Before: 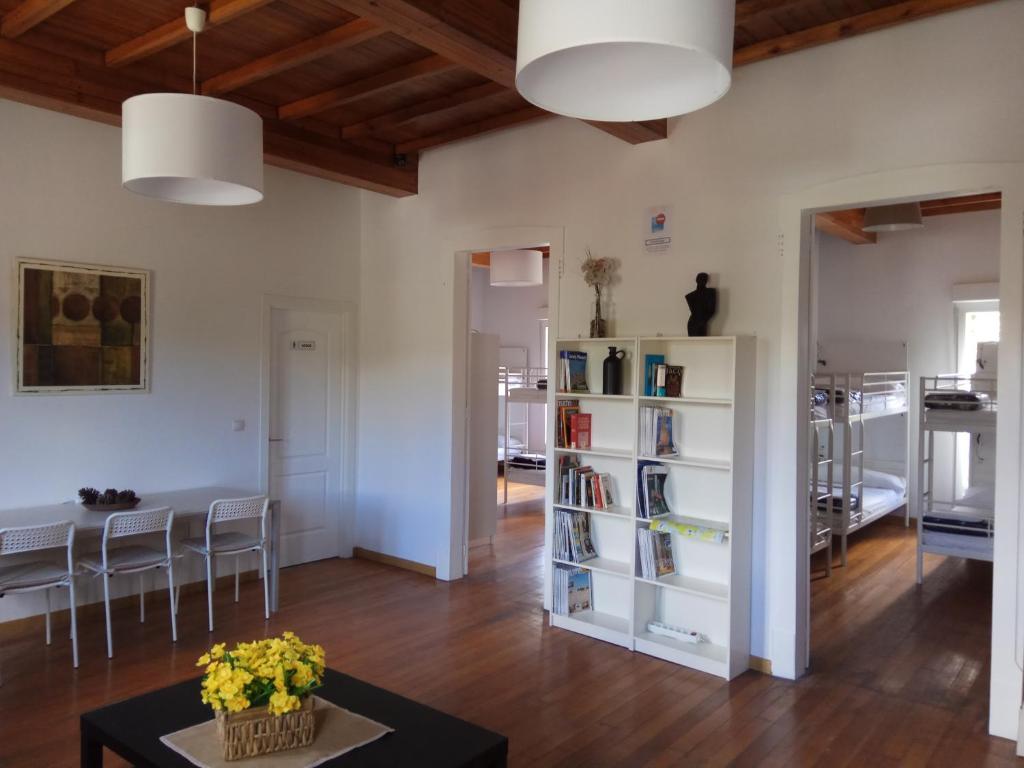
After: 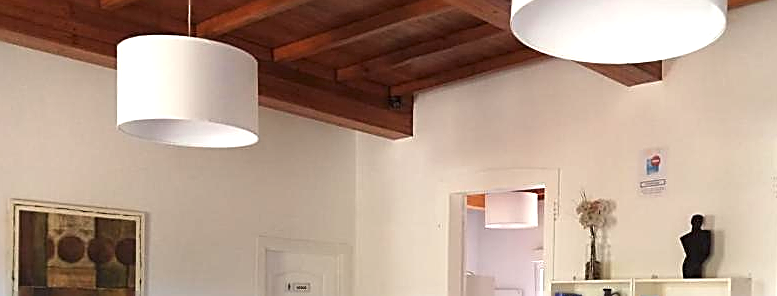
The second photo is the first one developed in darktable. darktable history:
exposure: black level correction 0, exposure 1.184 EV, compensate exposure bias true, compensate highlight preservation false
sharpen: amount 1.017
crop: left 0.538%, top 7.637%, right 23.514%, bottom 53.771%
